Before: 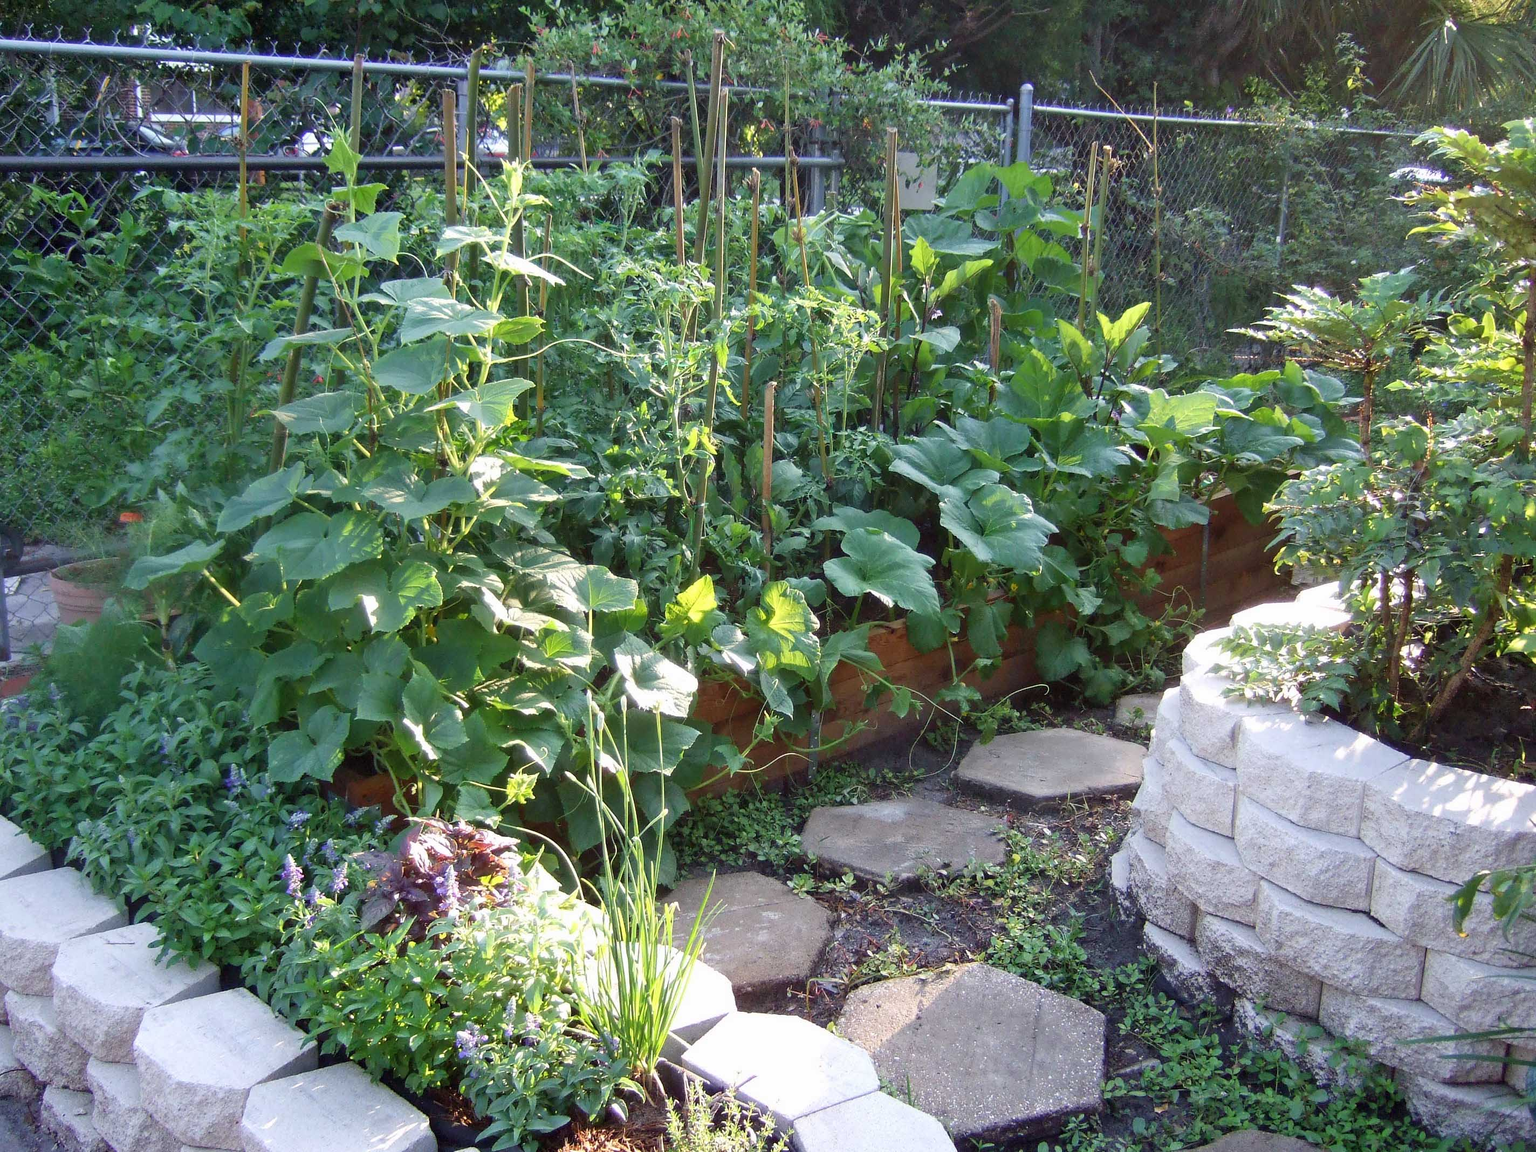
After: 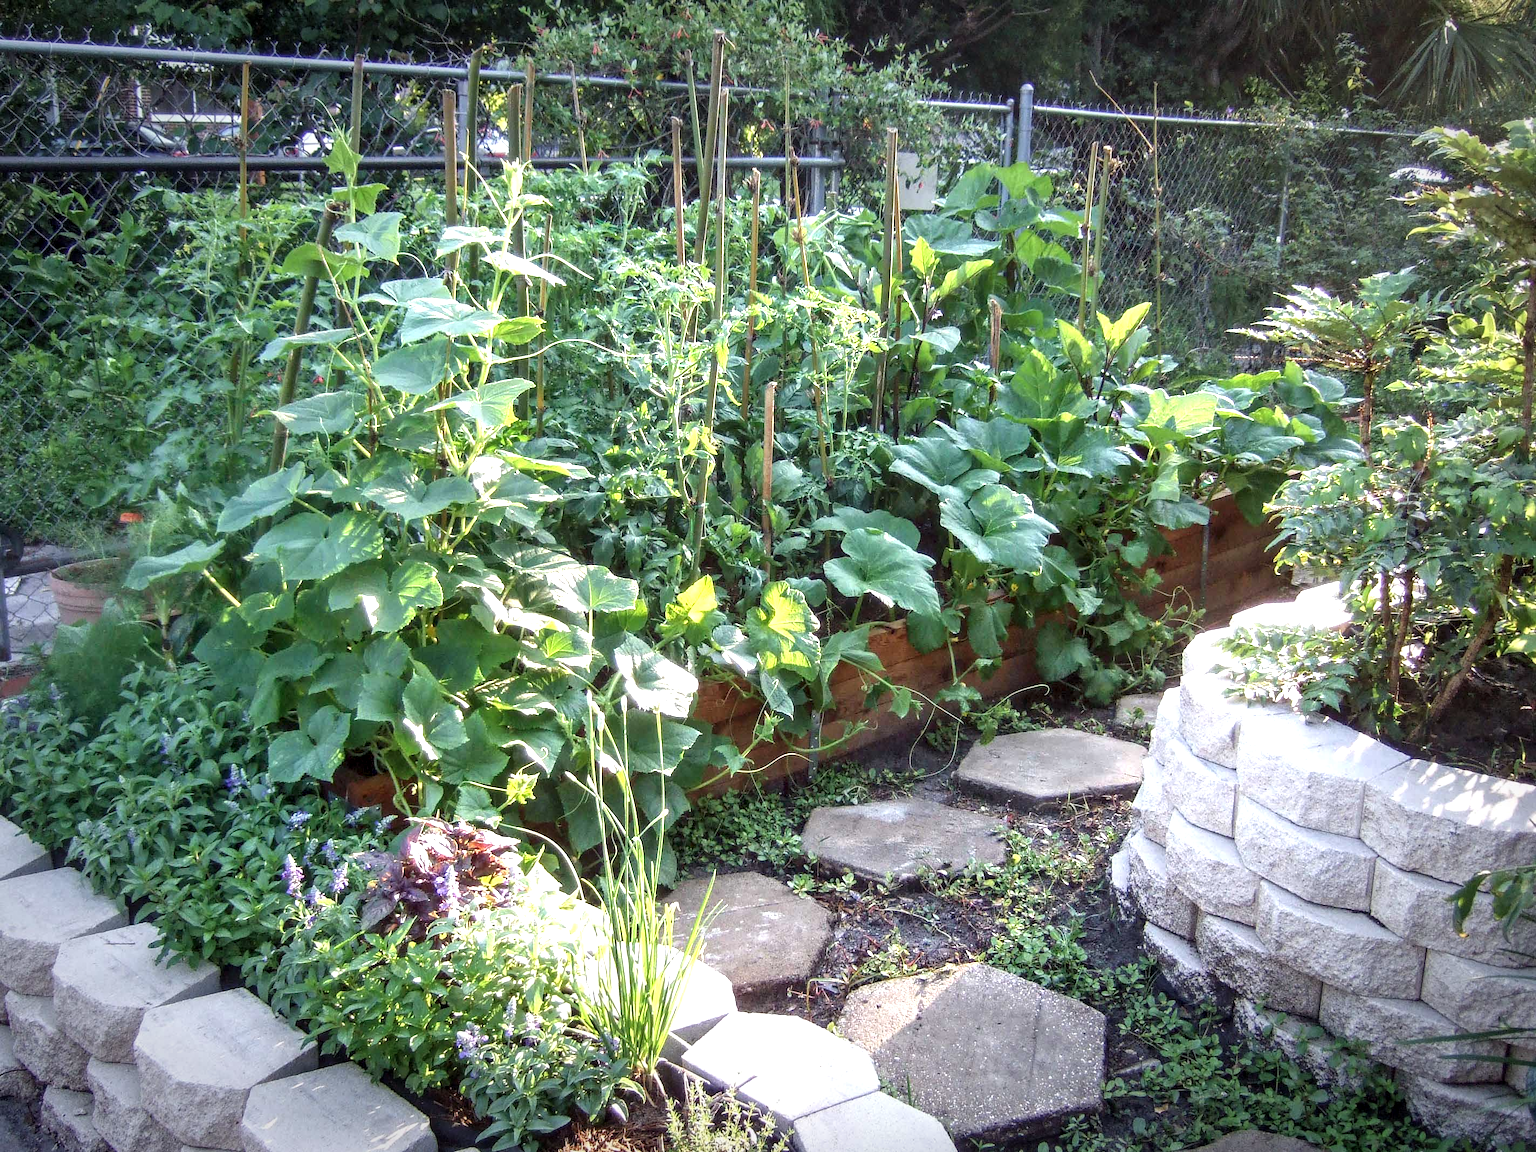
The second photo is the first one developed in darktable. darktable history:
local contrast: detail 150%
exposure: black level correction -0.002, exposure 0.54 EV, compensate highlight preservation false
vignetting: fall-off start 70.97%, brightness -0.584, saturation -0.118, width/height ratio 1.333
